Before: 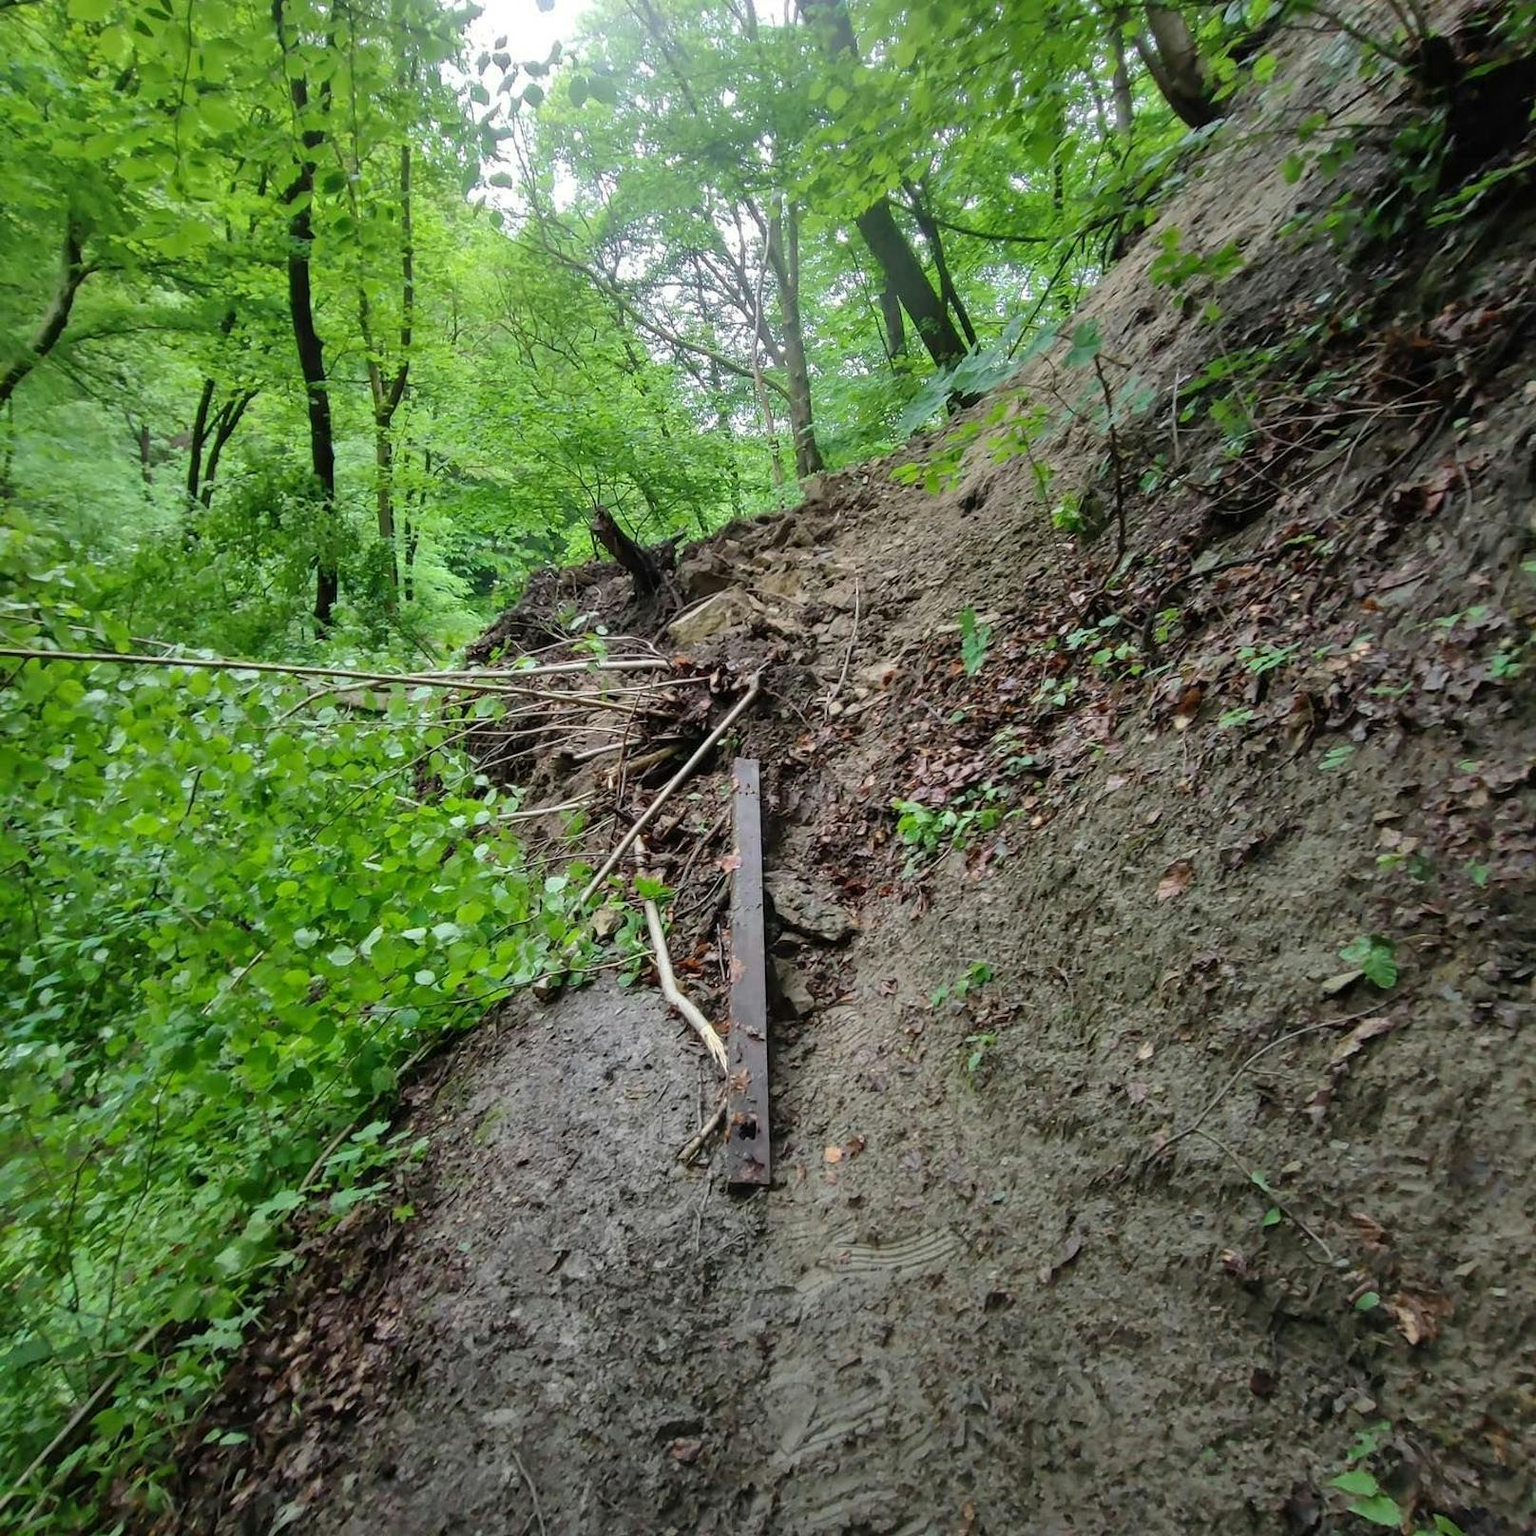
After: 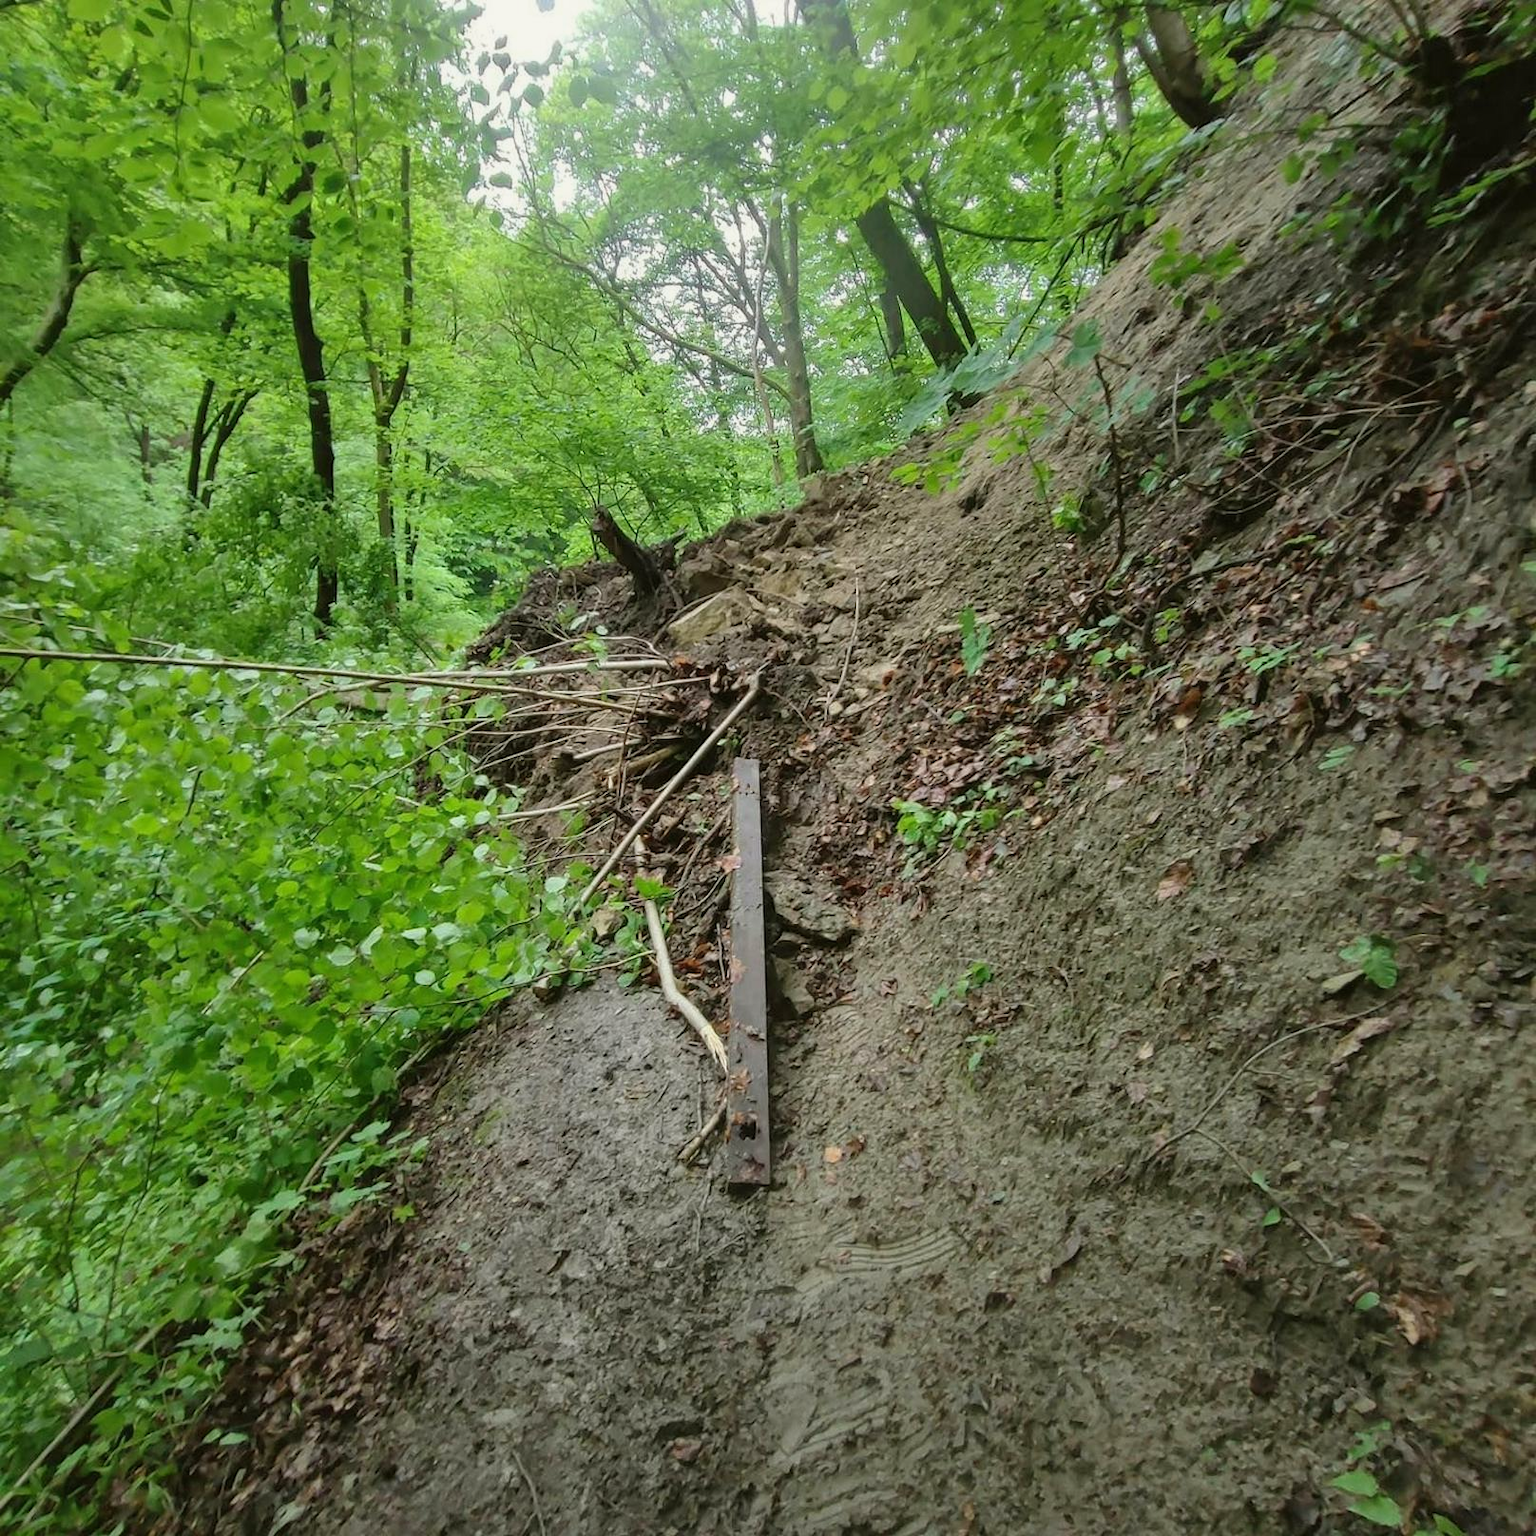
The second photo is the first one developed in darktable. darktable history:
sharpen: radius 2.883, amount 0.868, threshold 47.523
color balance: mode lift, gamma, gain (sRGB), lift [1.04, 1, 1, 0.97], gamma [1.01, 1, 1, 0.97], gain [0.96, 1, 1, 0.97]
